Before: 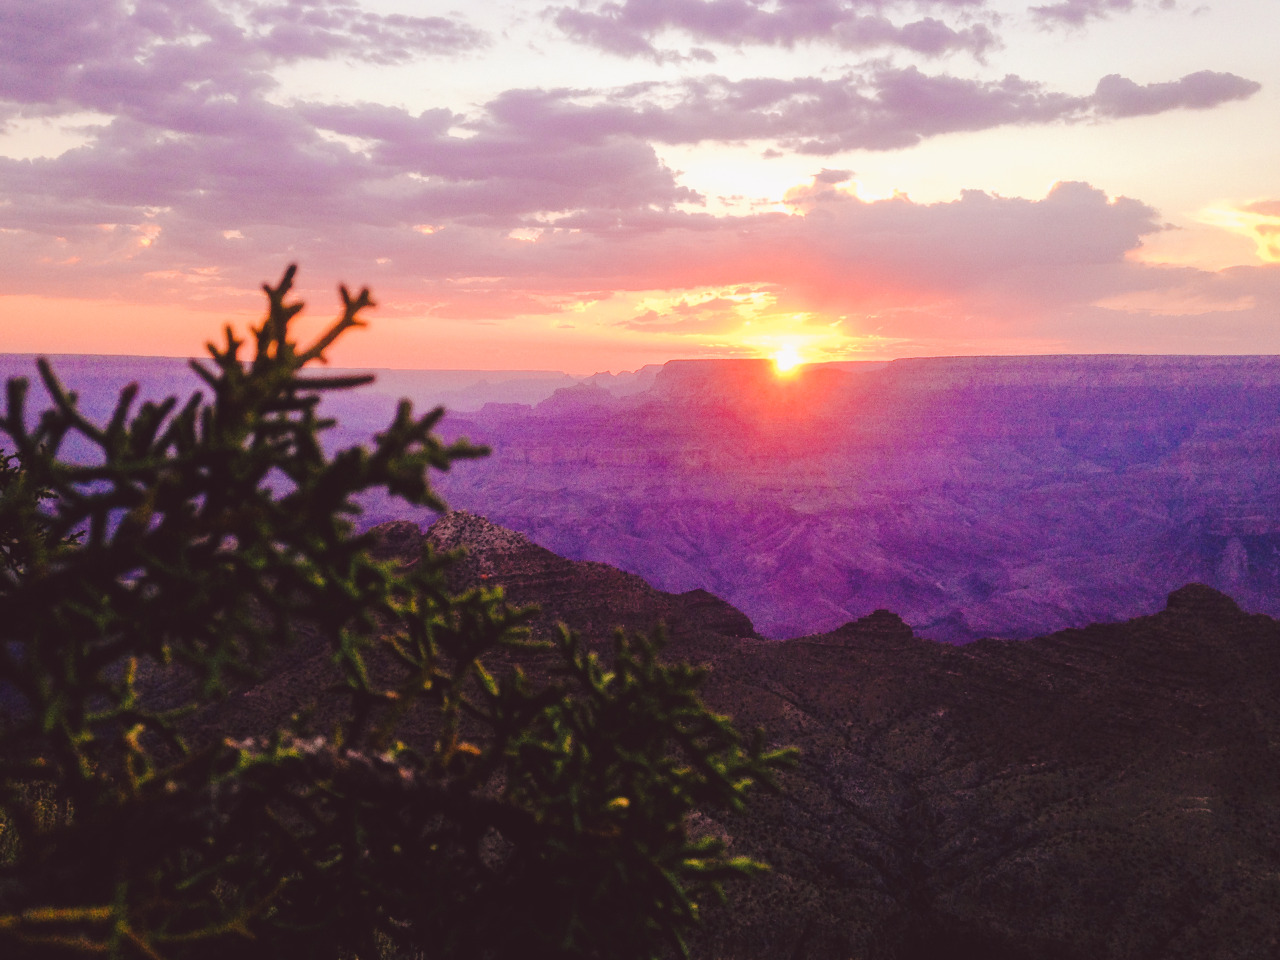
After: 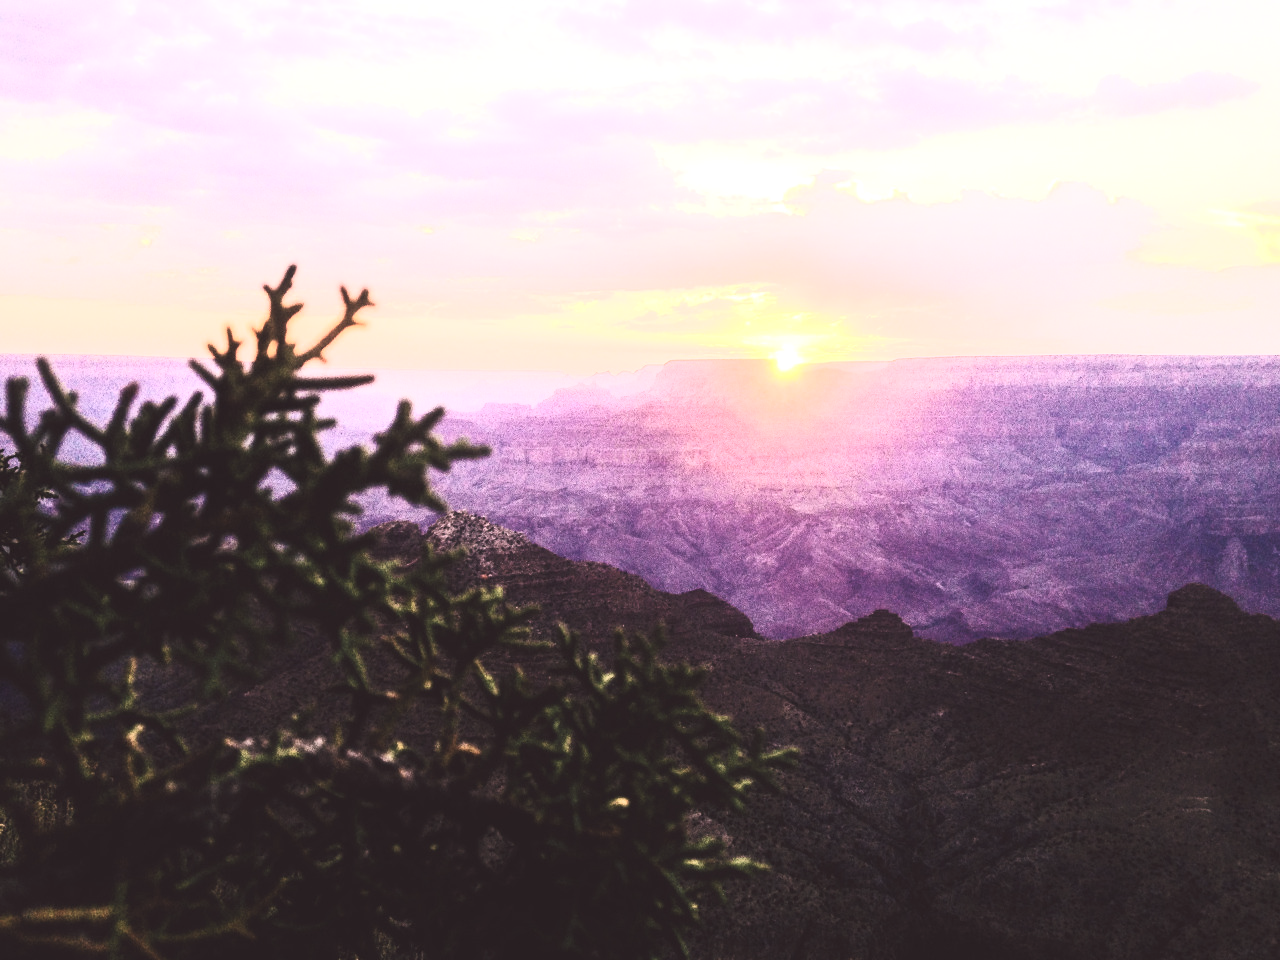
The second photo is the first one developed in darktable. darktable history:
tone equalizer: -8 EV -0.398 EV, -7 EV -0.371 EV, -6 EV -0.353 EV, -5 EV -0.256 EV, -3 EV 0.208 EV, -2 EV 0.322 EV, -1 EV 0.412 EV, +0 EV 0.393 EV
contrast brightness saturation: contrast 0.583, brightness 0.576, saturation -0.341
